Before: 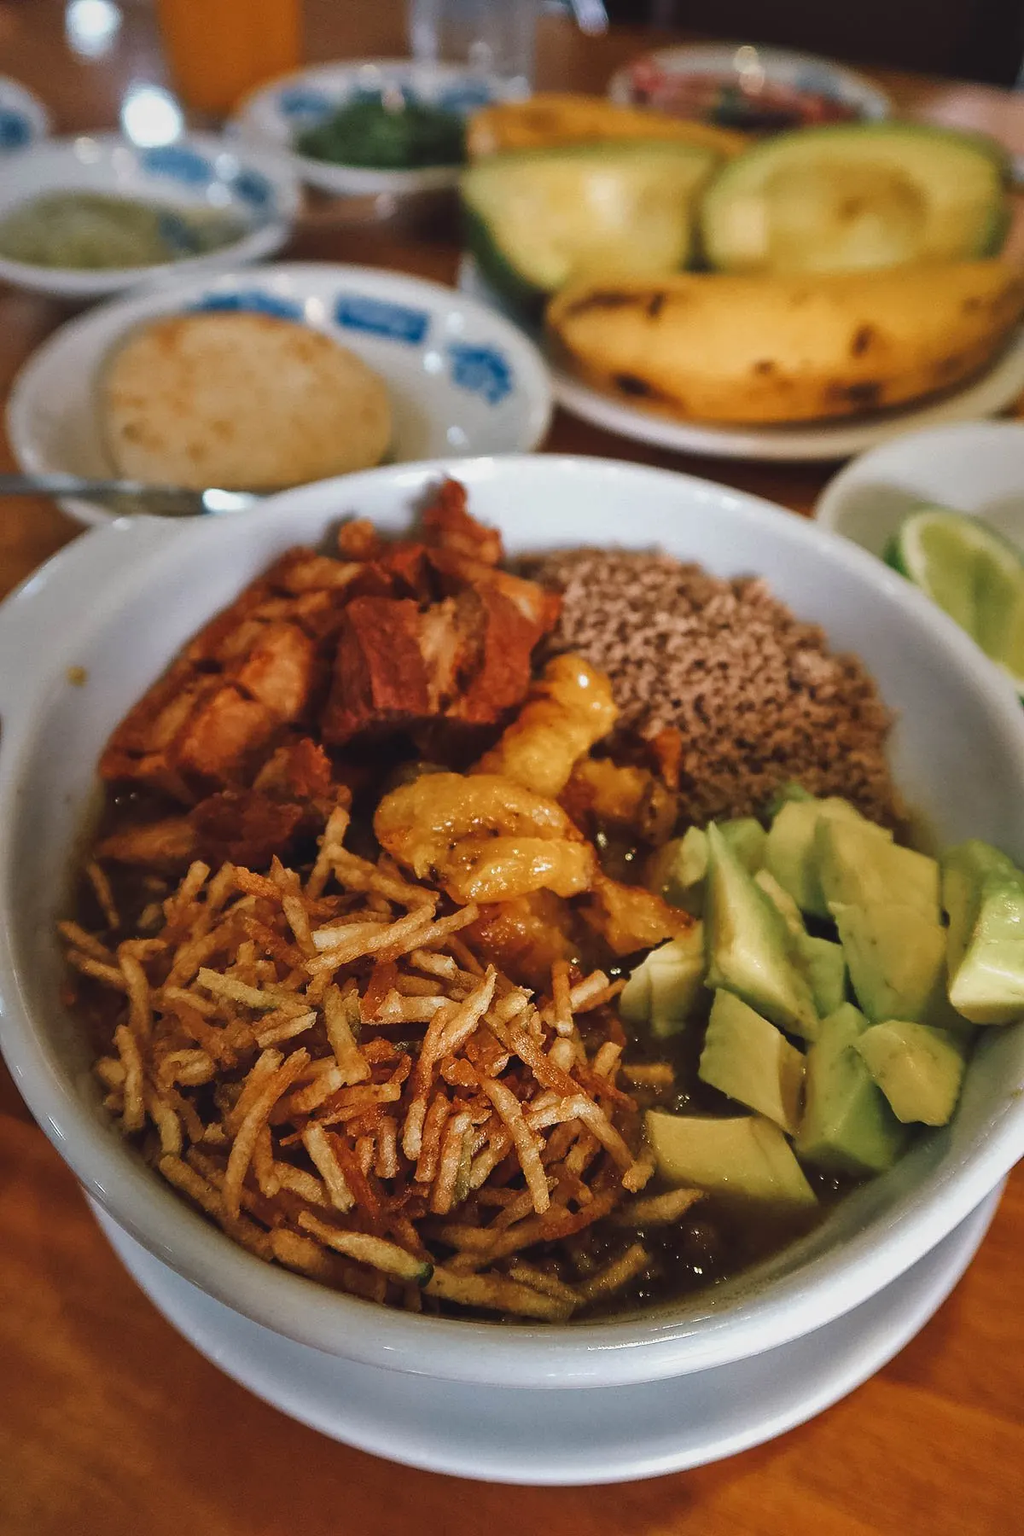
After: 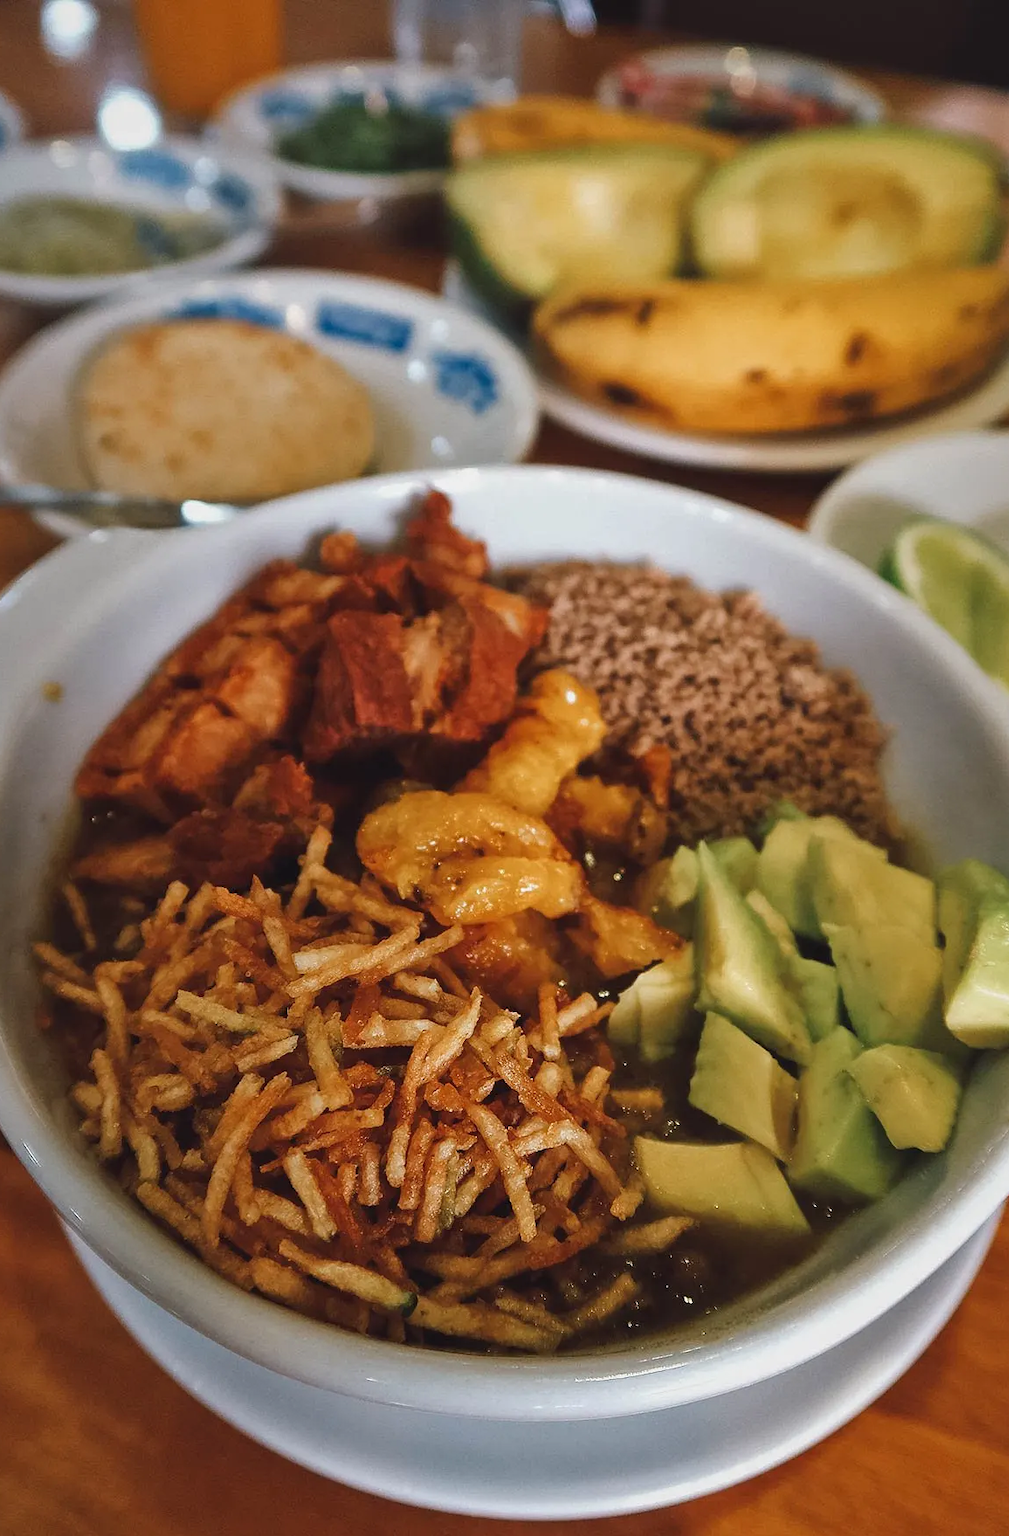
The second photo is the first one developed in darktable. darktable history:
levels: levels [0, 0.498, 0.996]
crop and rotate: left 2.536%, right 1.107%, bottom 2.246%
